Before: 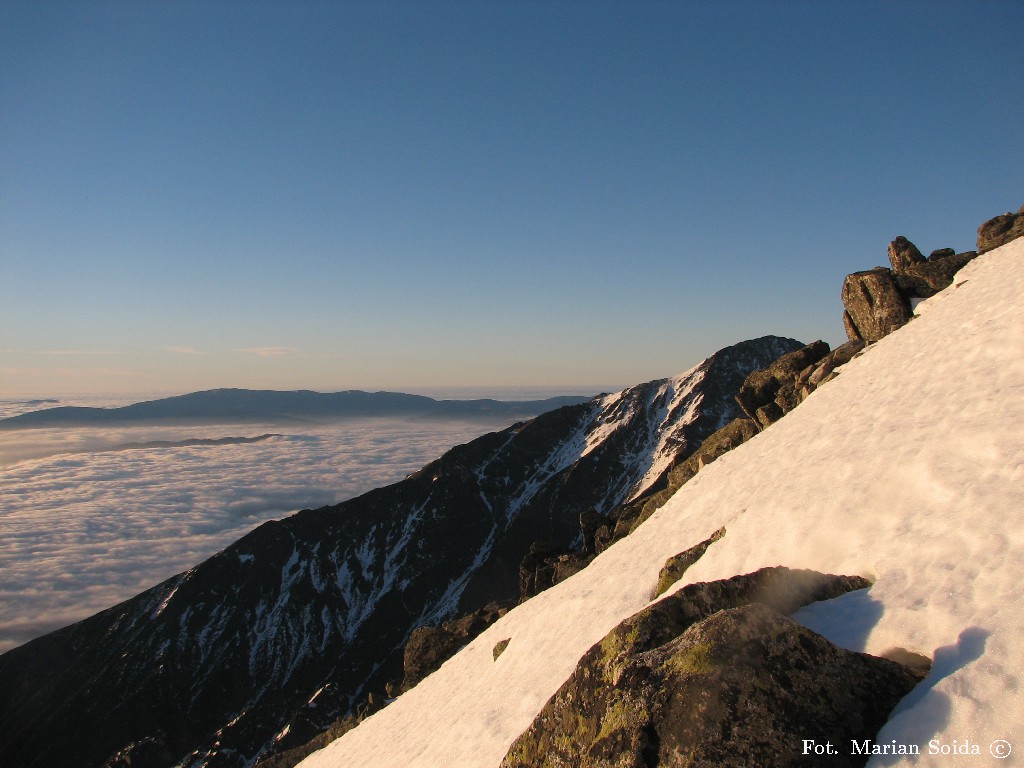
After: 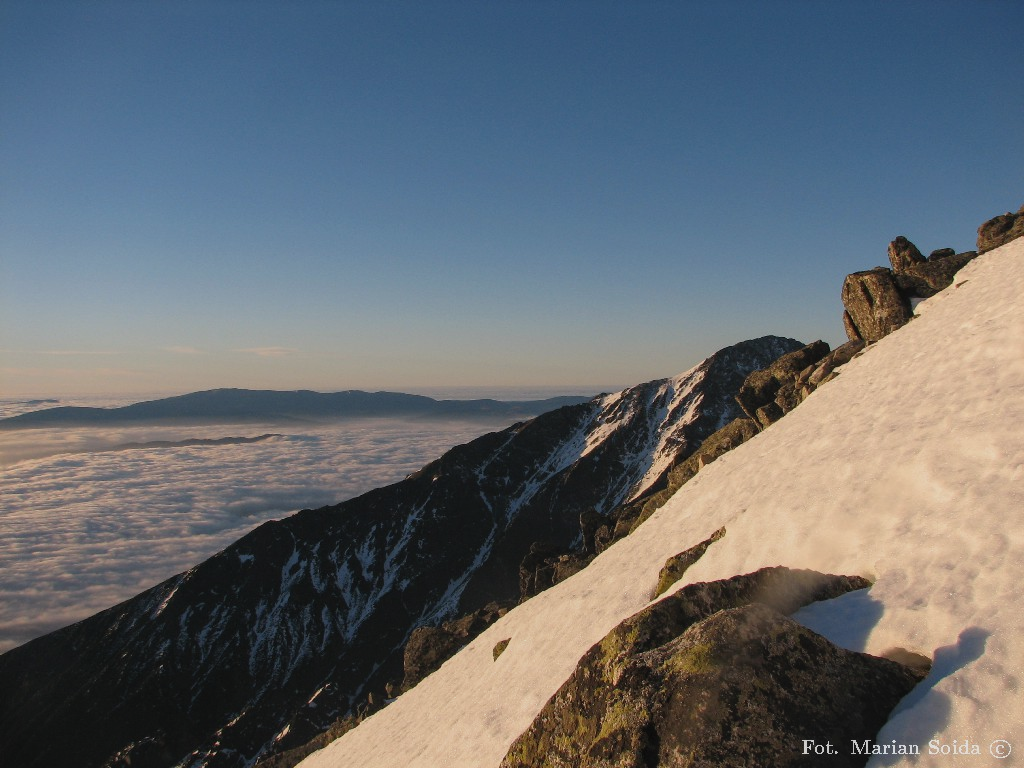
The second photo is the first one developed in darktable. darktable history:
local contrast: detail 110%
exposure: exposure -0.247 EV, compensate exposure bias true, compensate highlight preservation false
